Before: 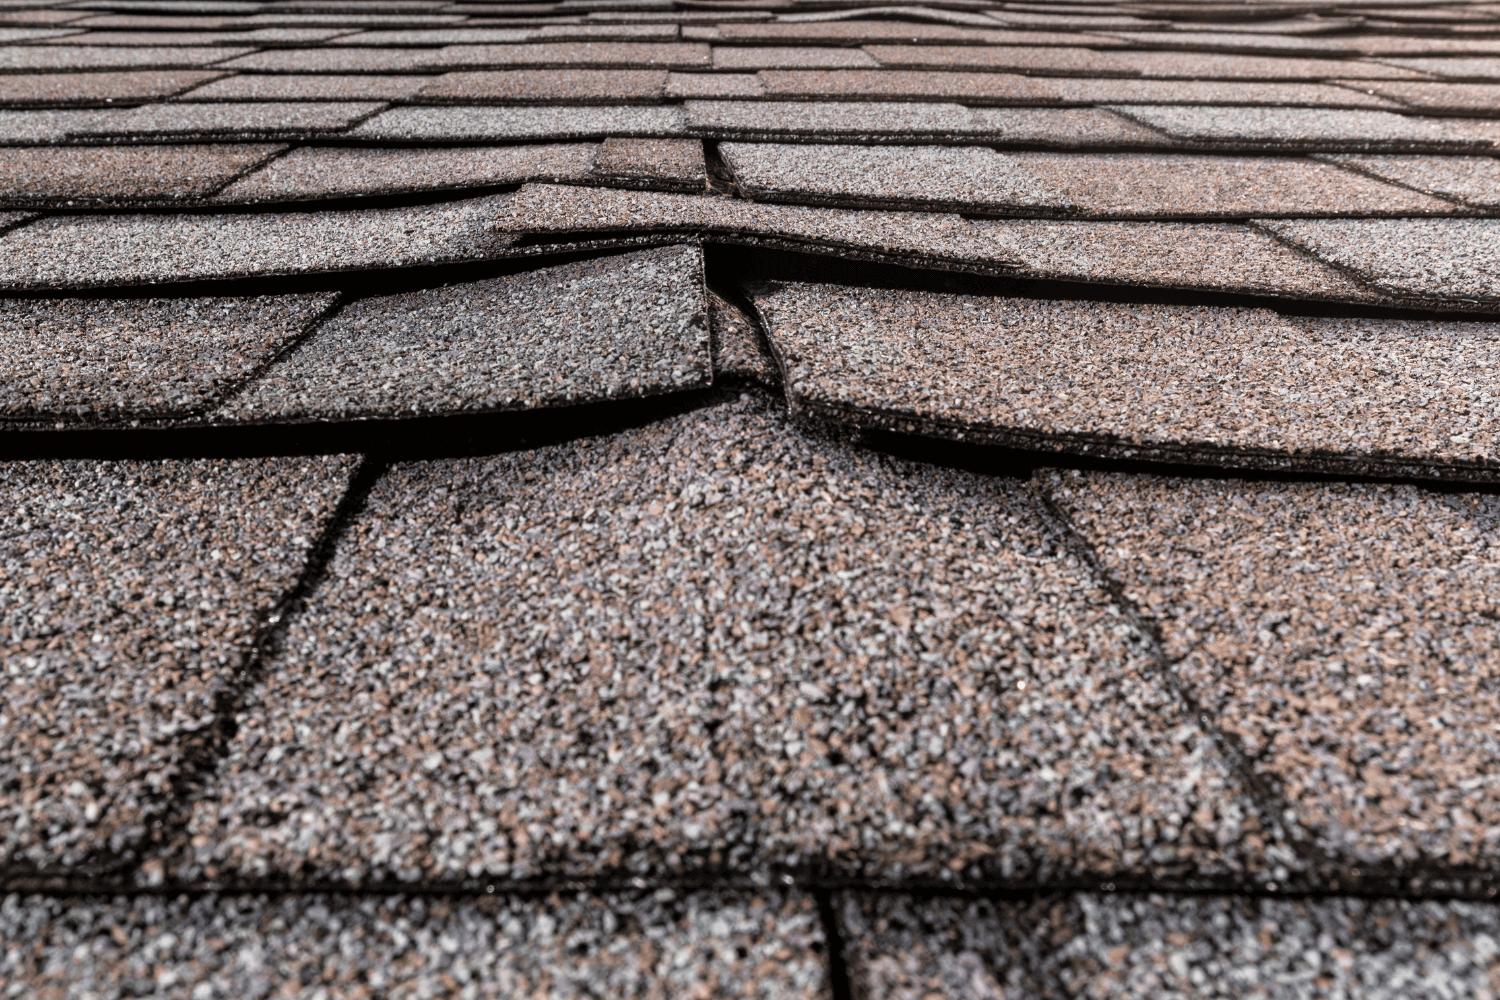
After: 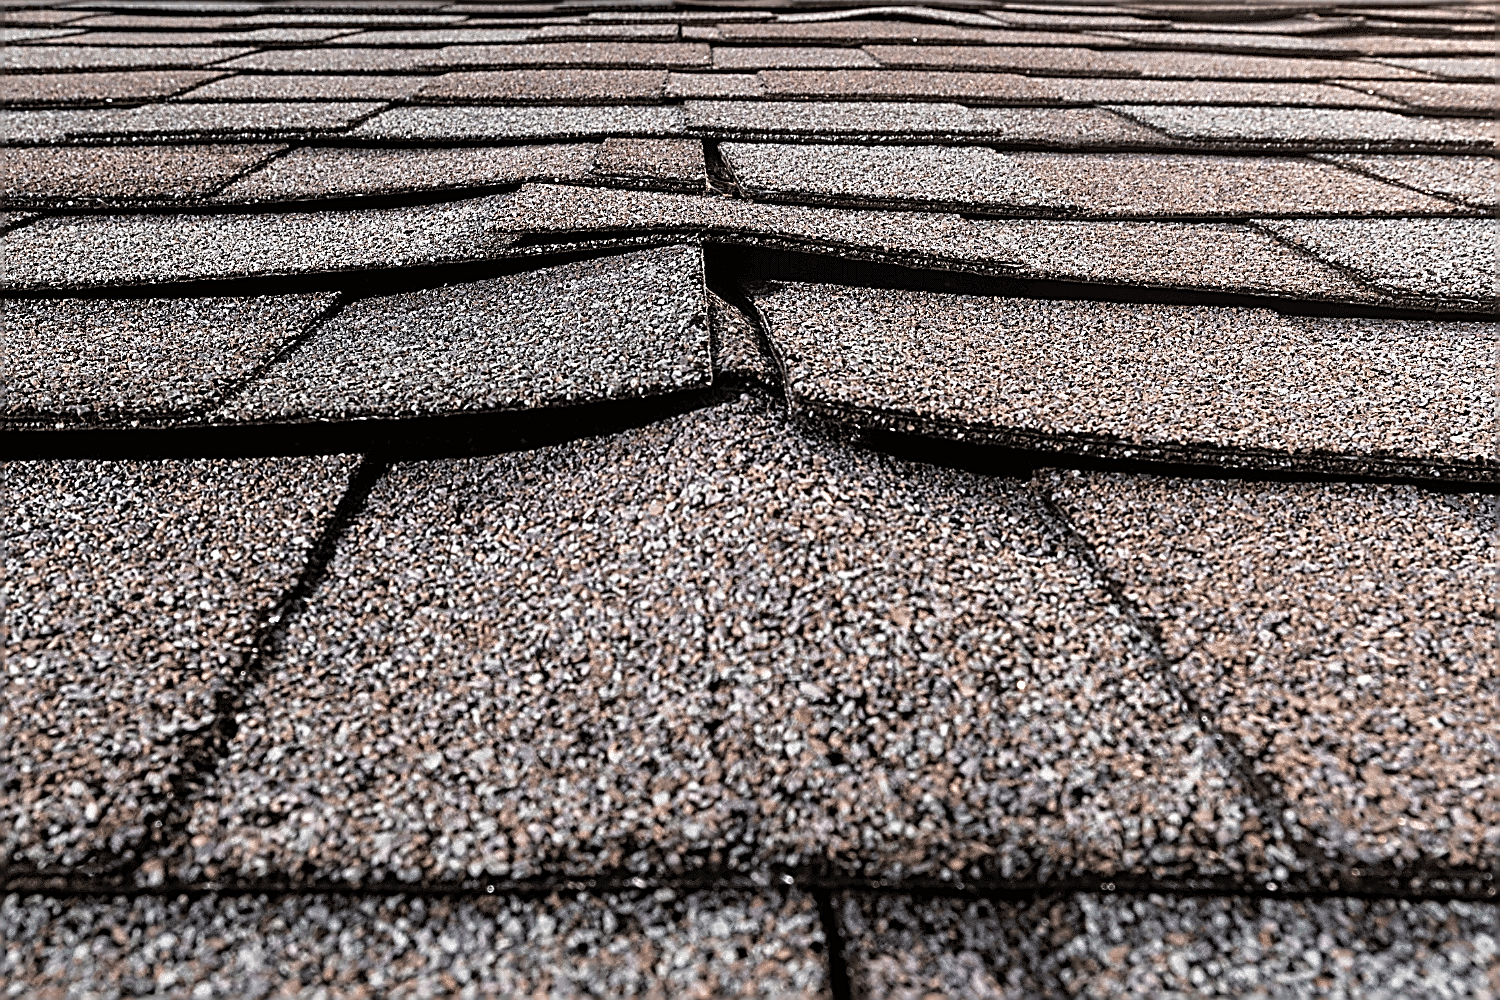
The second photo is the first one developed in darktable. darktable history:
sharpen: amount 2
color balance: mode lift, gamma, gain (sRGB)
